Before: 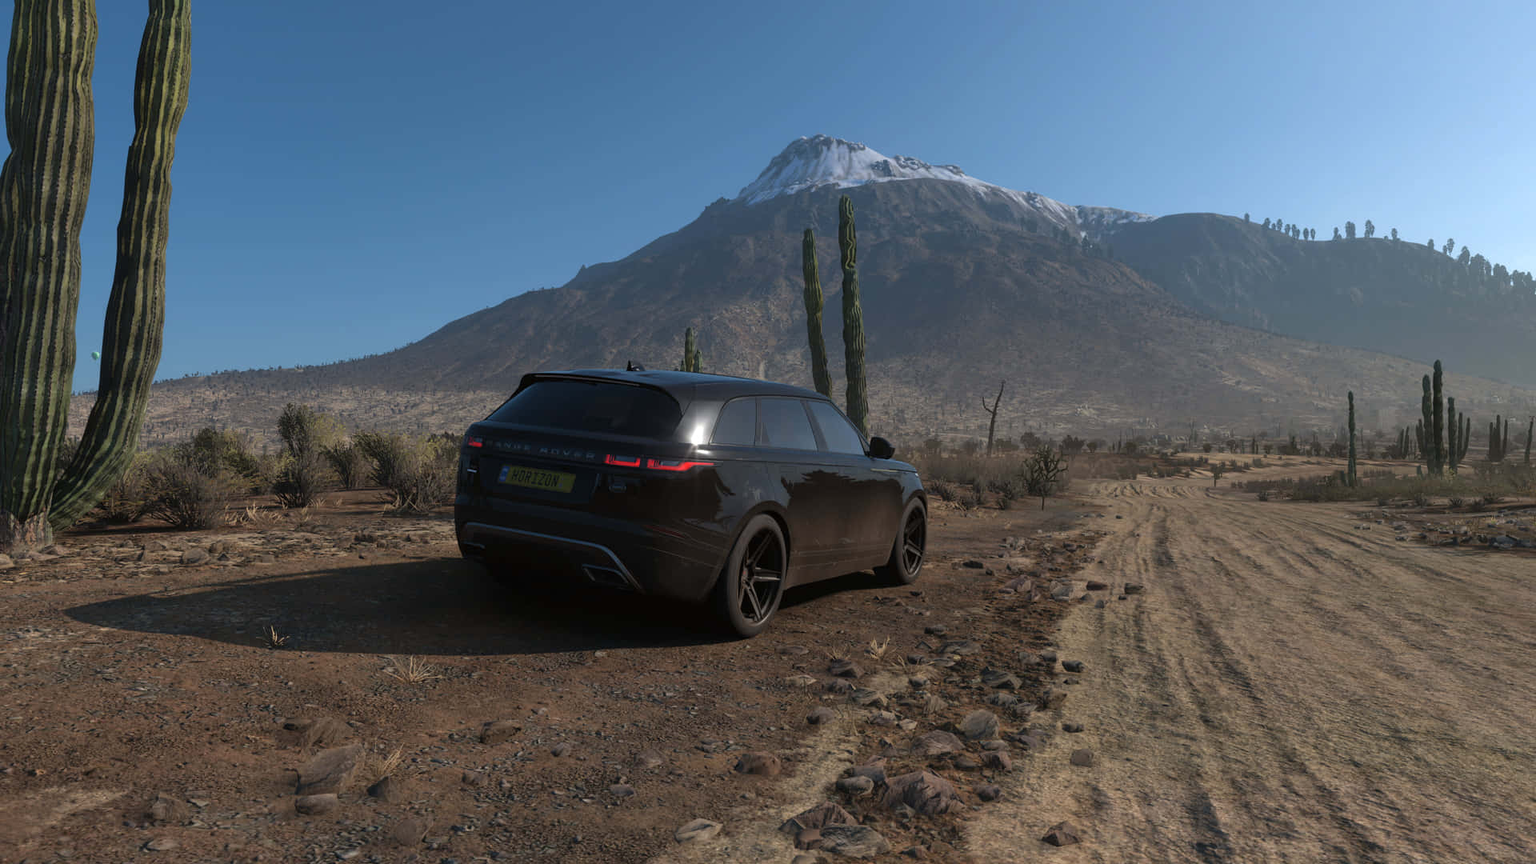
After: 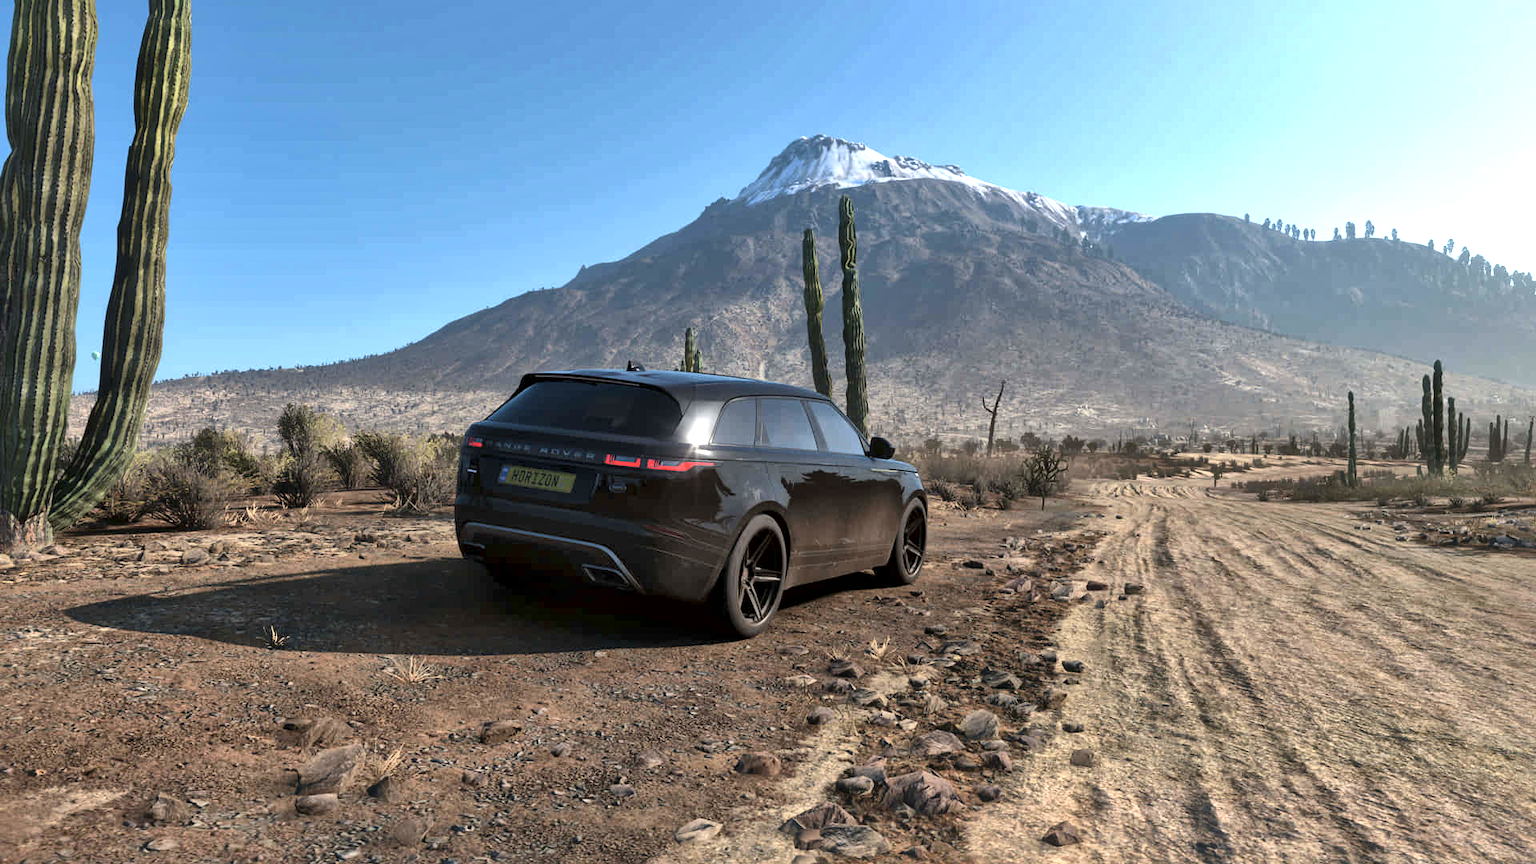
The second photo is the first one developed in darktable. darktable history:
local contrast: mode bilateral grid, contrast 20, coarseness 50, detail 171%, midtone range 0.2
exposure: black level correction 0, exposure 1.2 EV, compensate exposure bias true, compensate highlight preservation false
